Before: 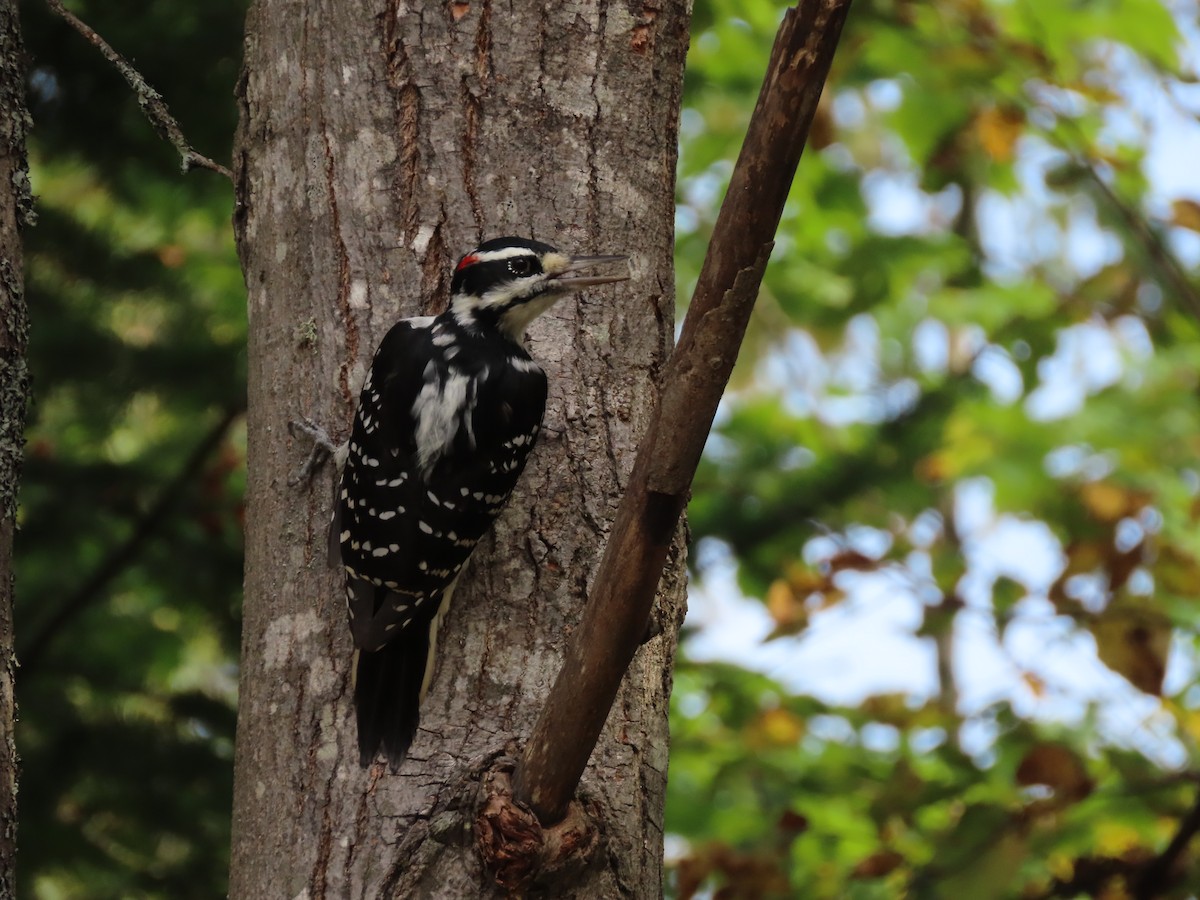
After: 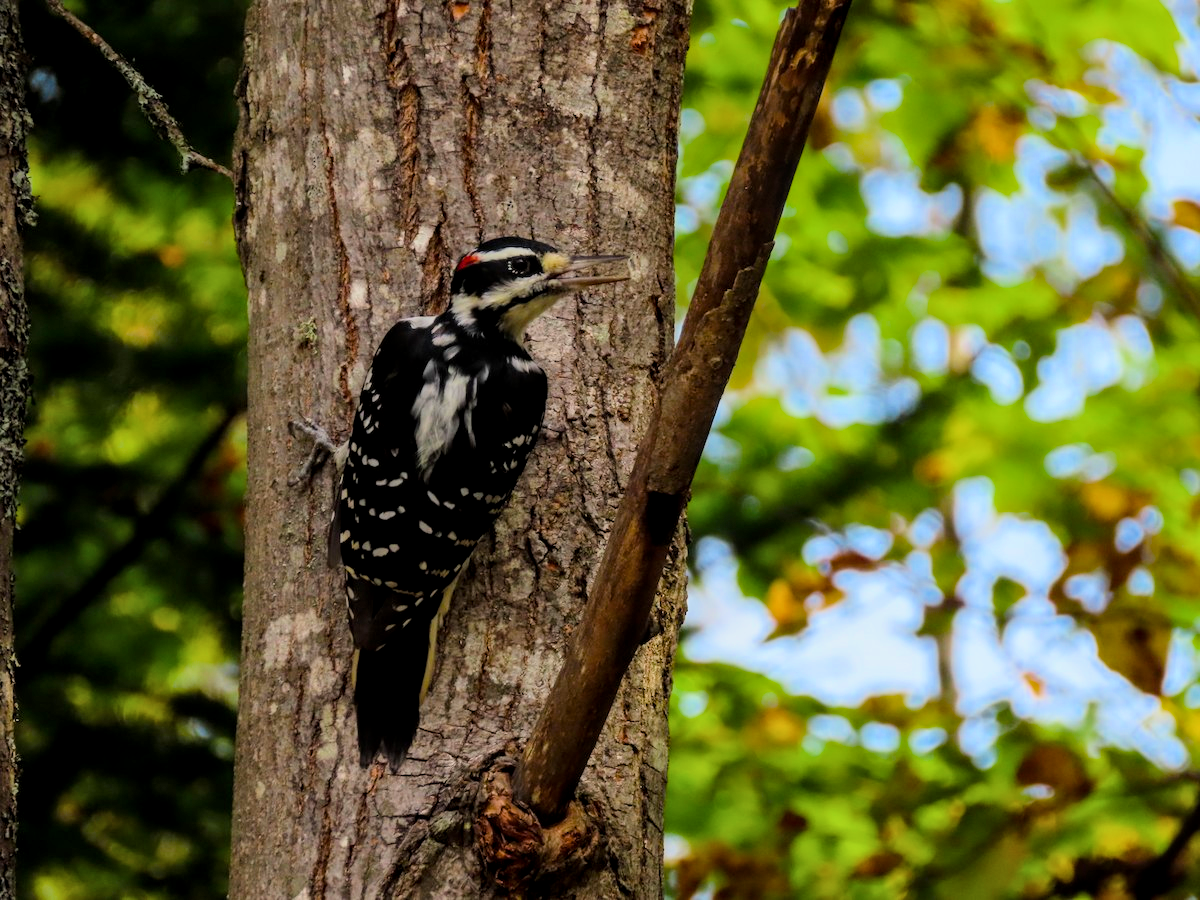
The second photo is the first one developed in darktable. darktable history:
filmic rgb: black relative exposure -7.65 EV, white relative exposure 4.56 EV, hardness 3.61, color science v6 (2022)
local contrast: on, module defaults
tone equalizer: on, module defaults
color balance rgb: linear chroma grading › global chroma 20%, perceptual saturation grading › global saturation 25%, perceptual brilliance grading › global brilliance 20%, global vibrance 20%
